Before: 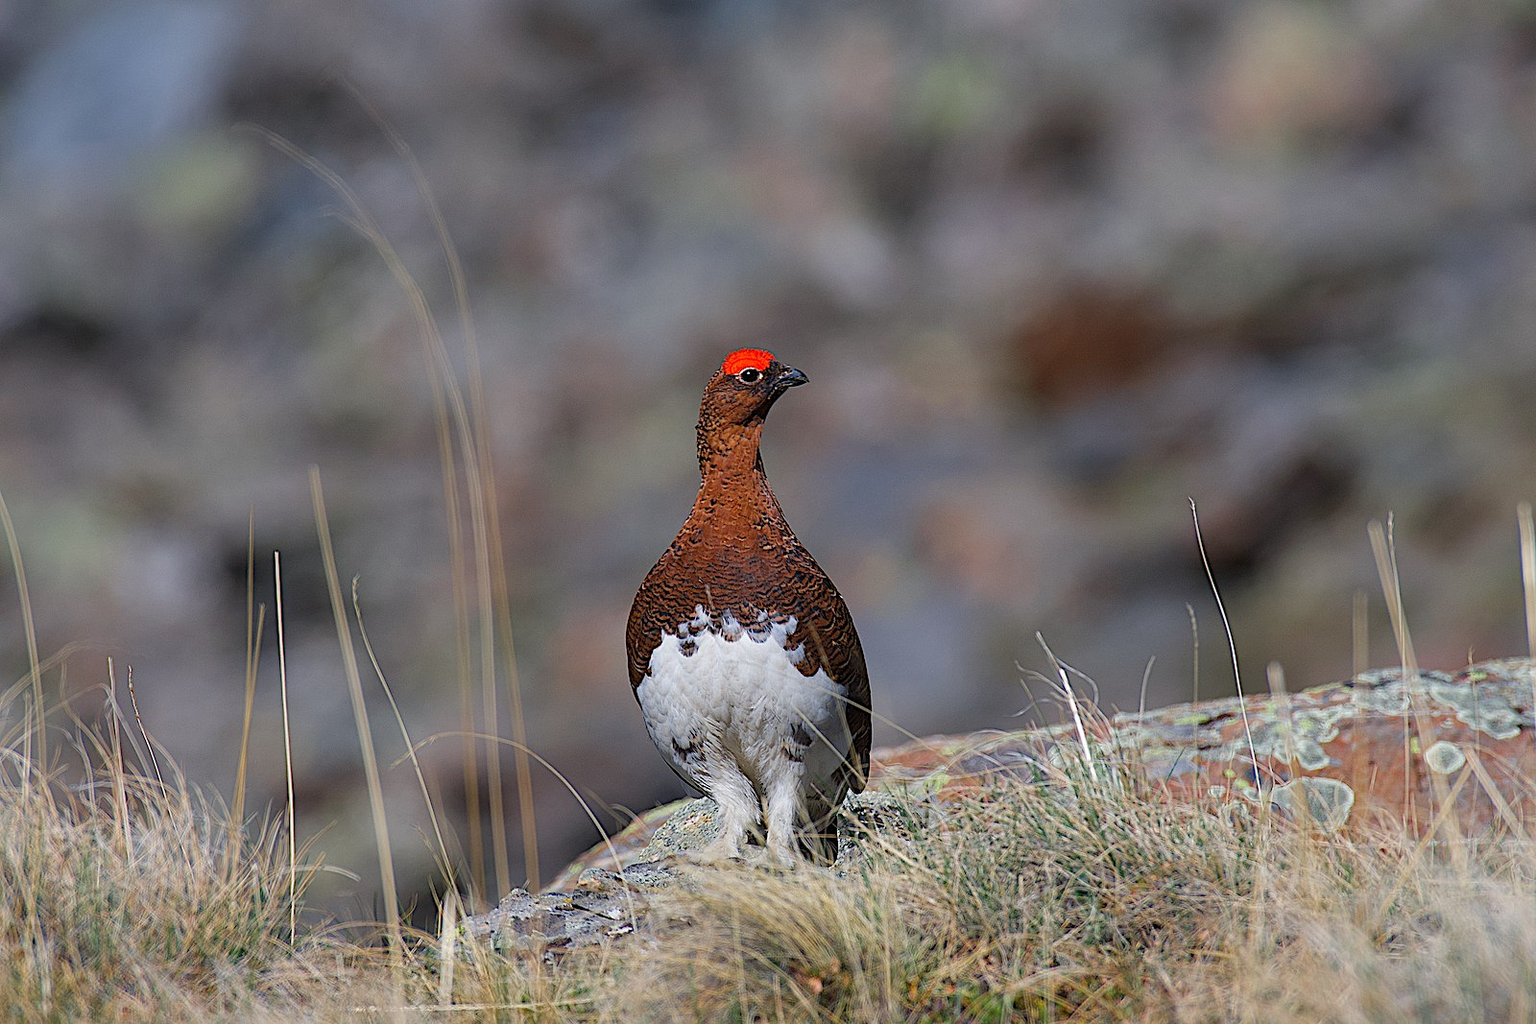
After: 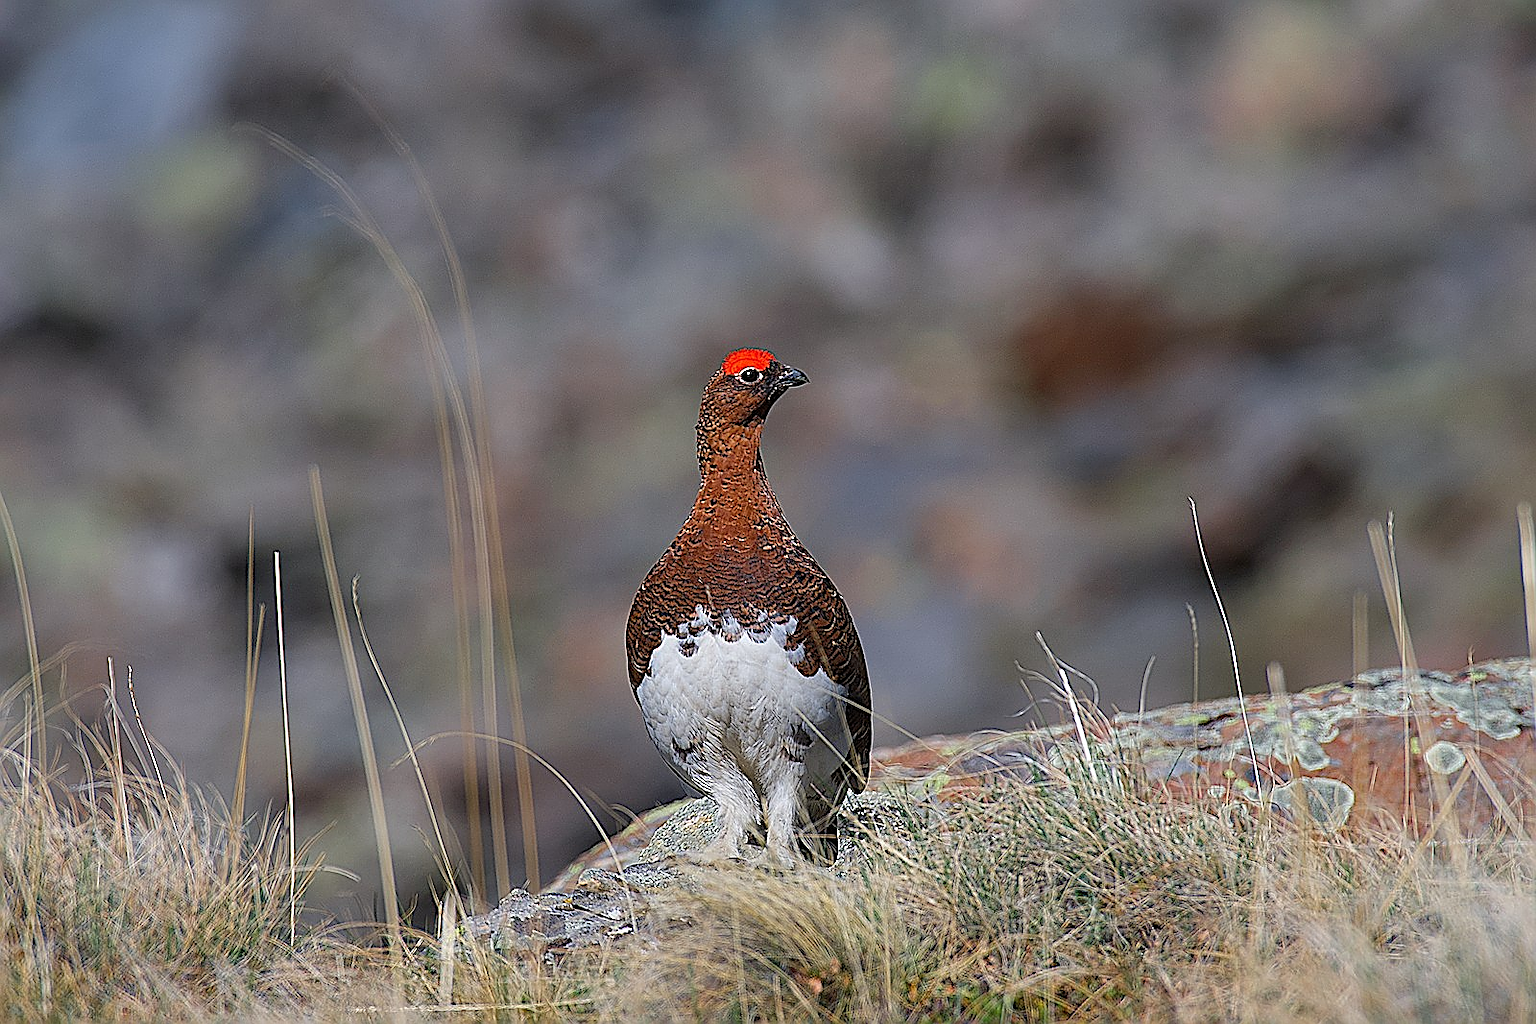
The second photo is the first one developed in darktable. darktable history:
sharpen: radius 1.354, amount 1.253, threshold 0.606
